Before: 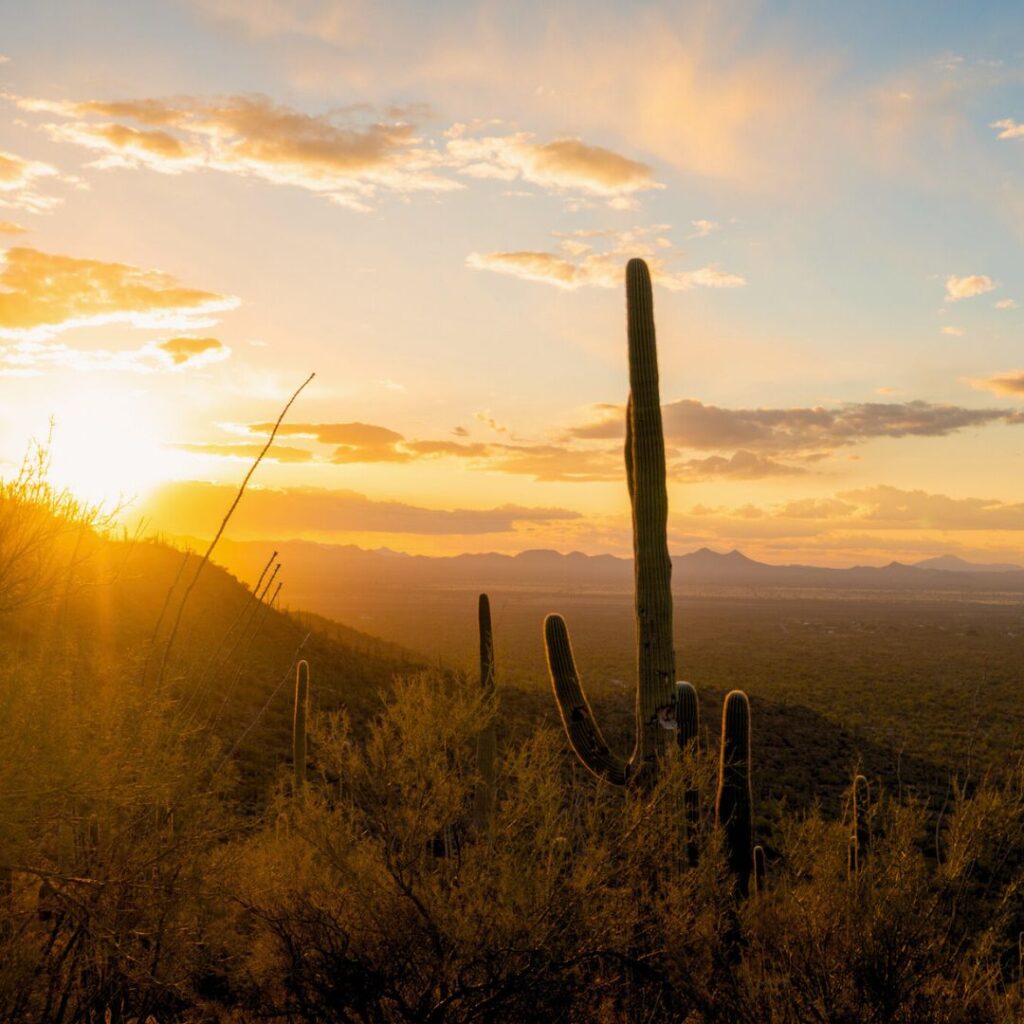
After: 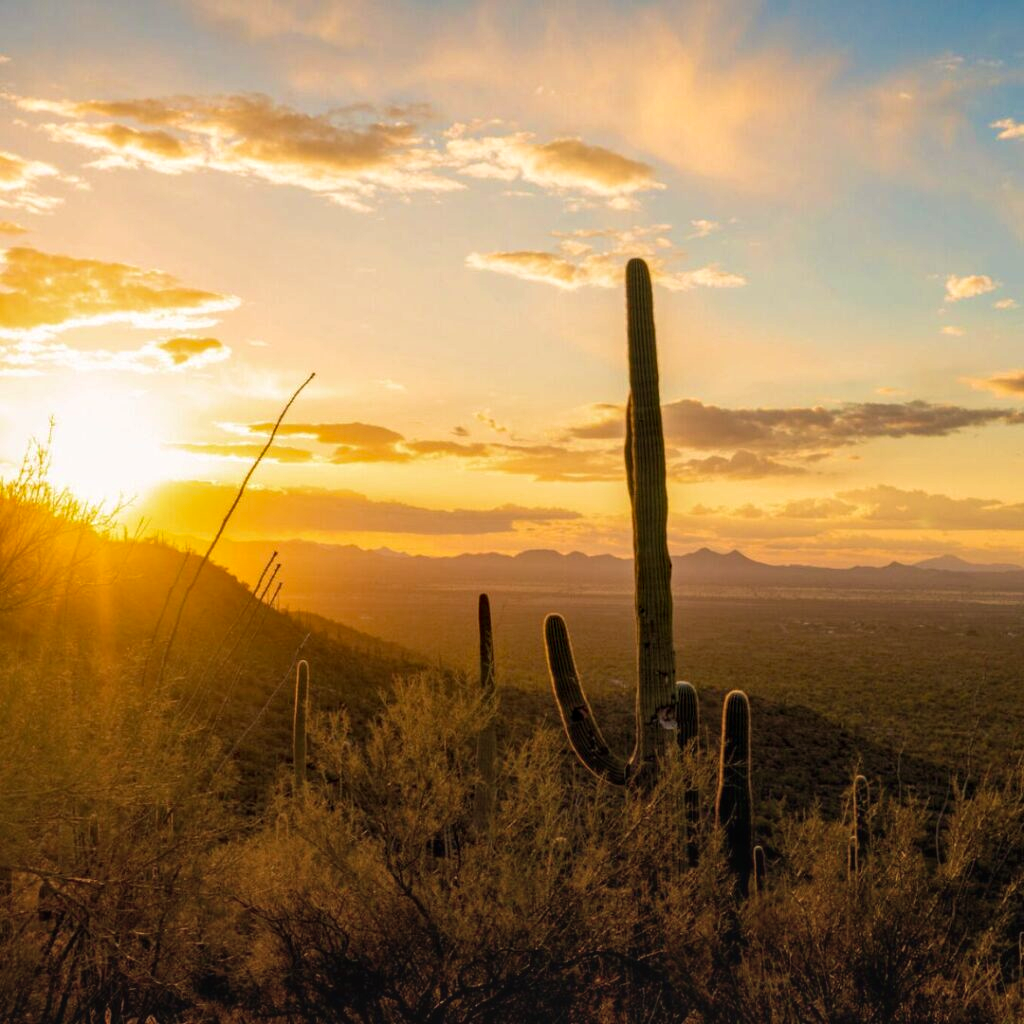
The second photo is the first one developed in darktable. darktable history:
local contrast: on, module defaults
haze removal: strength 0.29, distance 0.25, compatibility mode true, adaptive false
velvia: on, module defaults
